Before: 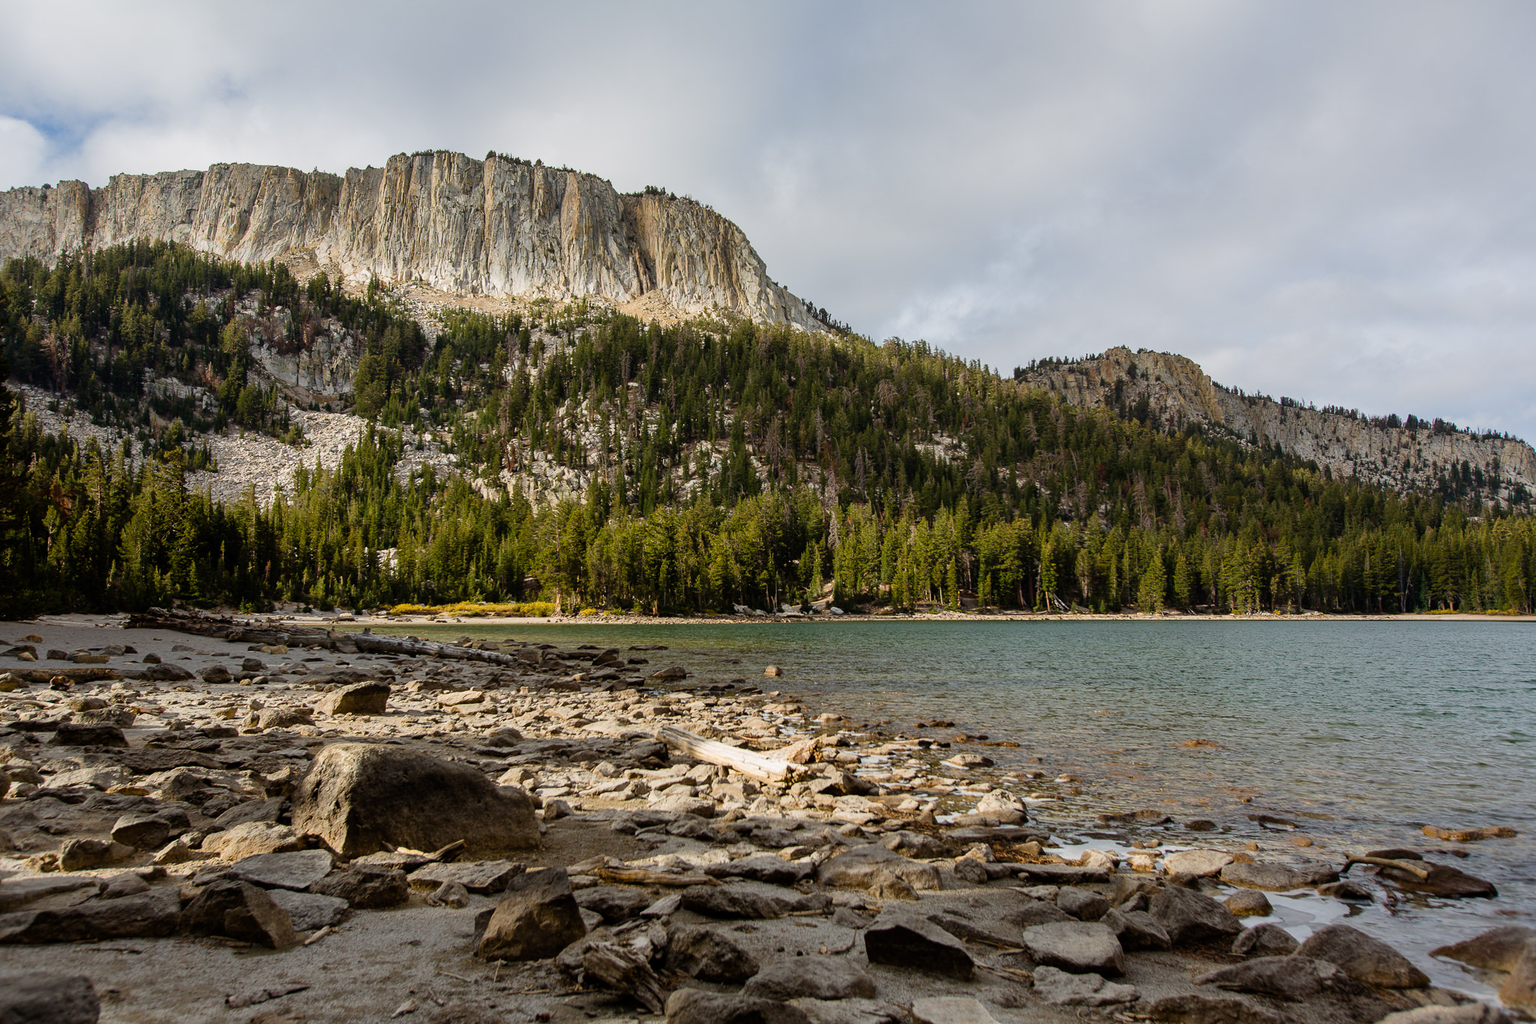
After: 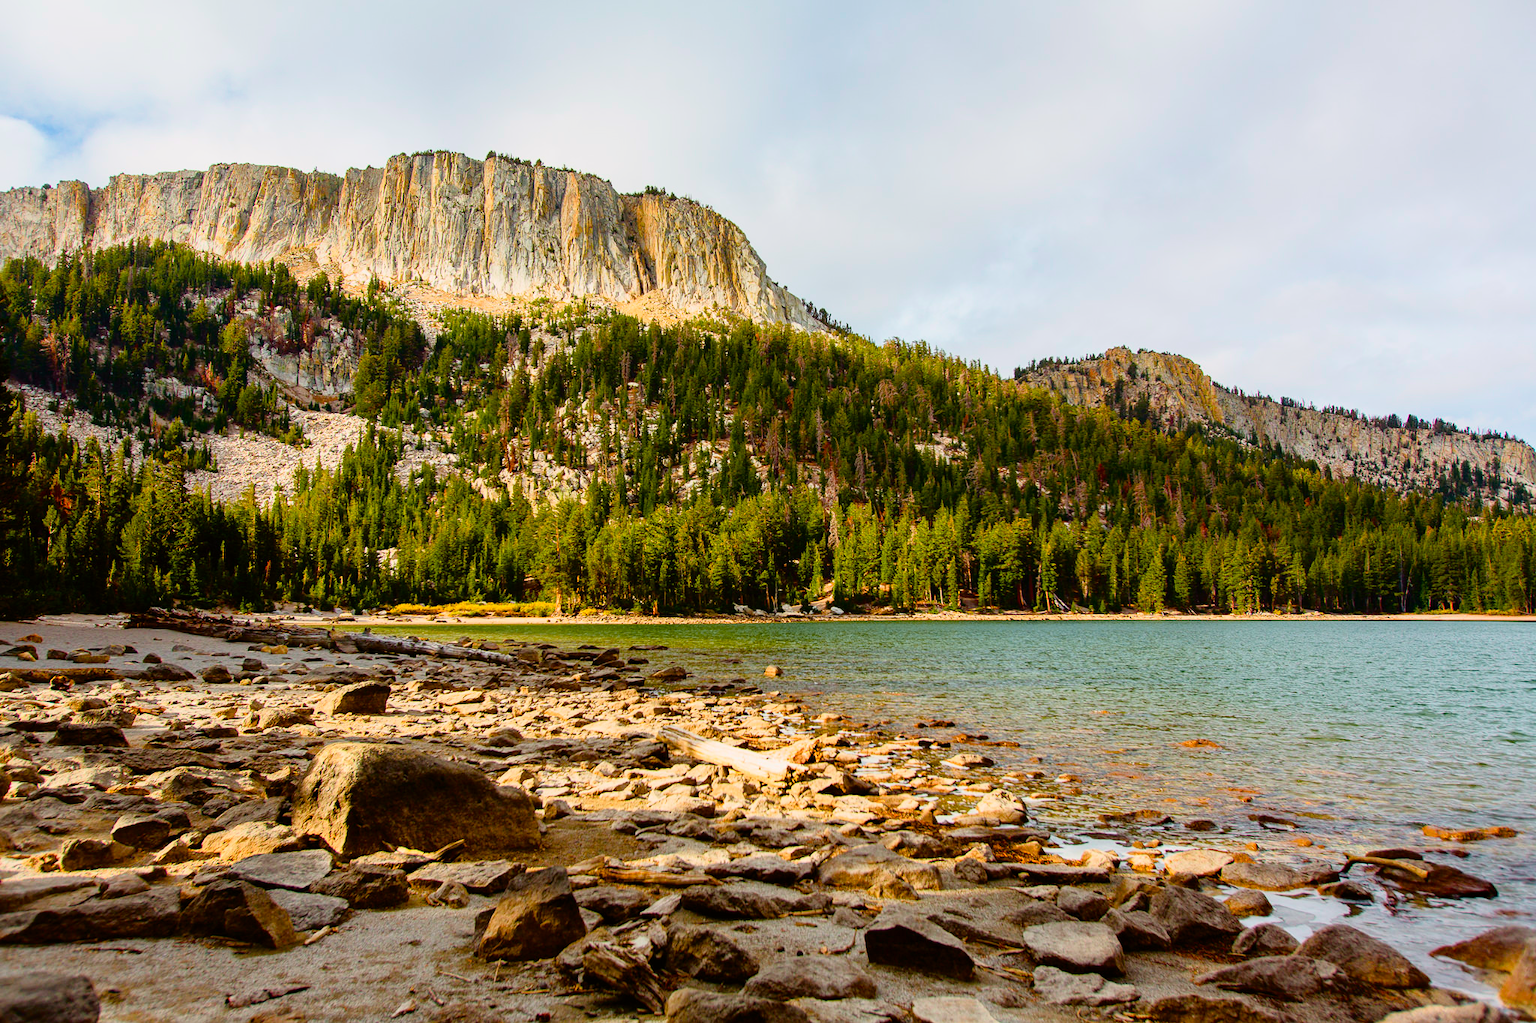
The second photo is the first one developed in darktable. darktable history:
color balance rgb: perceptual saturation grading › global saturation 35%, perceptual saturation grading › highlights -25%, perceptual saturation grading › shadows 50%
tone curve: curves: ch0 [(0, 0.005) (0.103, 0.097) (0.18, 0.22) (0.378, 0.482) (0.504, 0.631) (0.663, 0.801) (0.834, 0.914) (1, 0.971)]; ch1 [(0, 0) (0.172, 0.123) (0.324, 0.253) (0.396, 0.388) (0.478, 0.461) (0.499, 0.498) (0.545, 0.587) (0.604, 0.692) (0.704, 0.818) (1, 1)]; ch2 [(0, 0) (0.411, 0.424) (0.496, 0.5) (0.521, 0.537) (0.555, 0.585) (0.628, 0.703) (1, 1)], color space Lab, independent channels, preserve colors none
